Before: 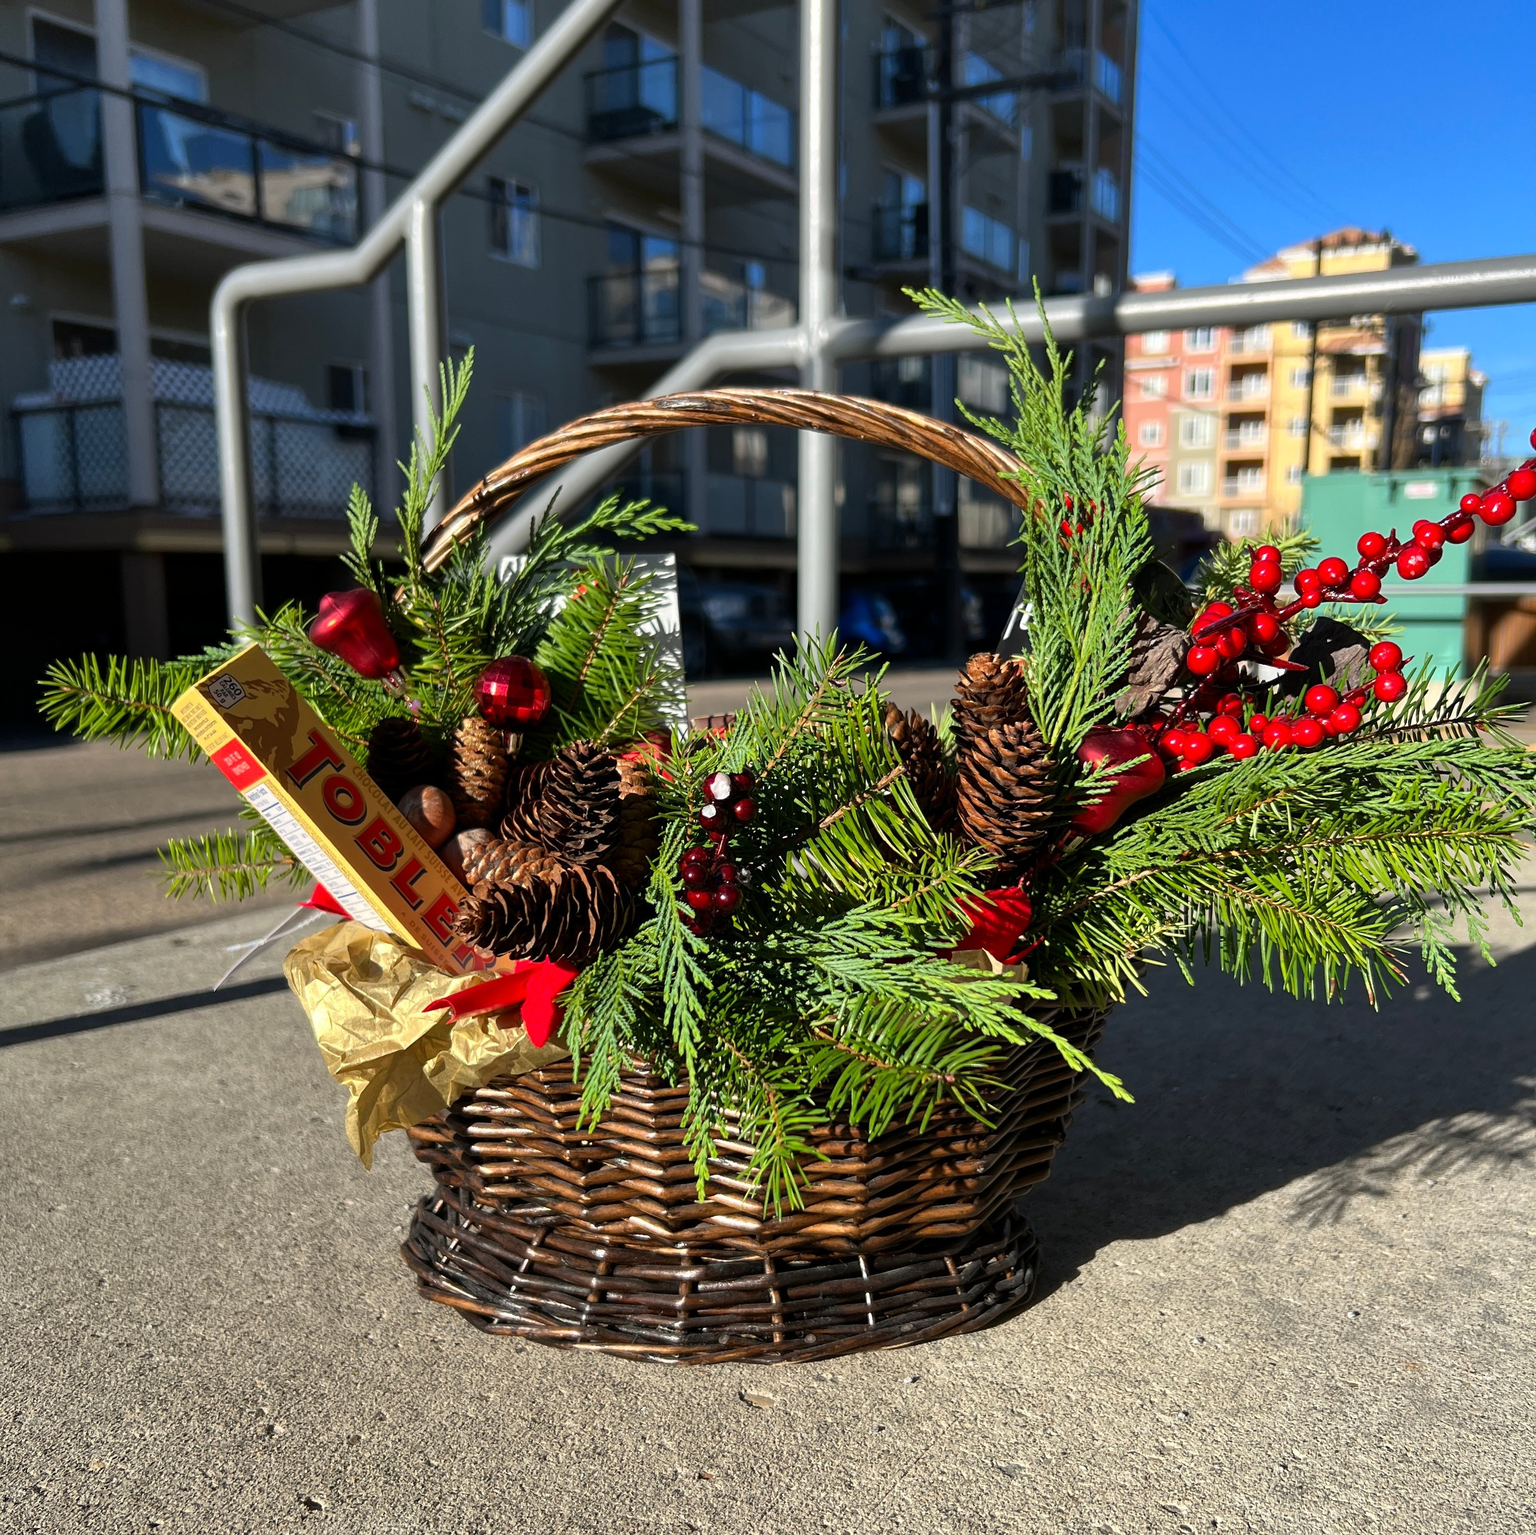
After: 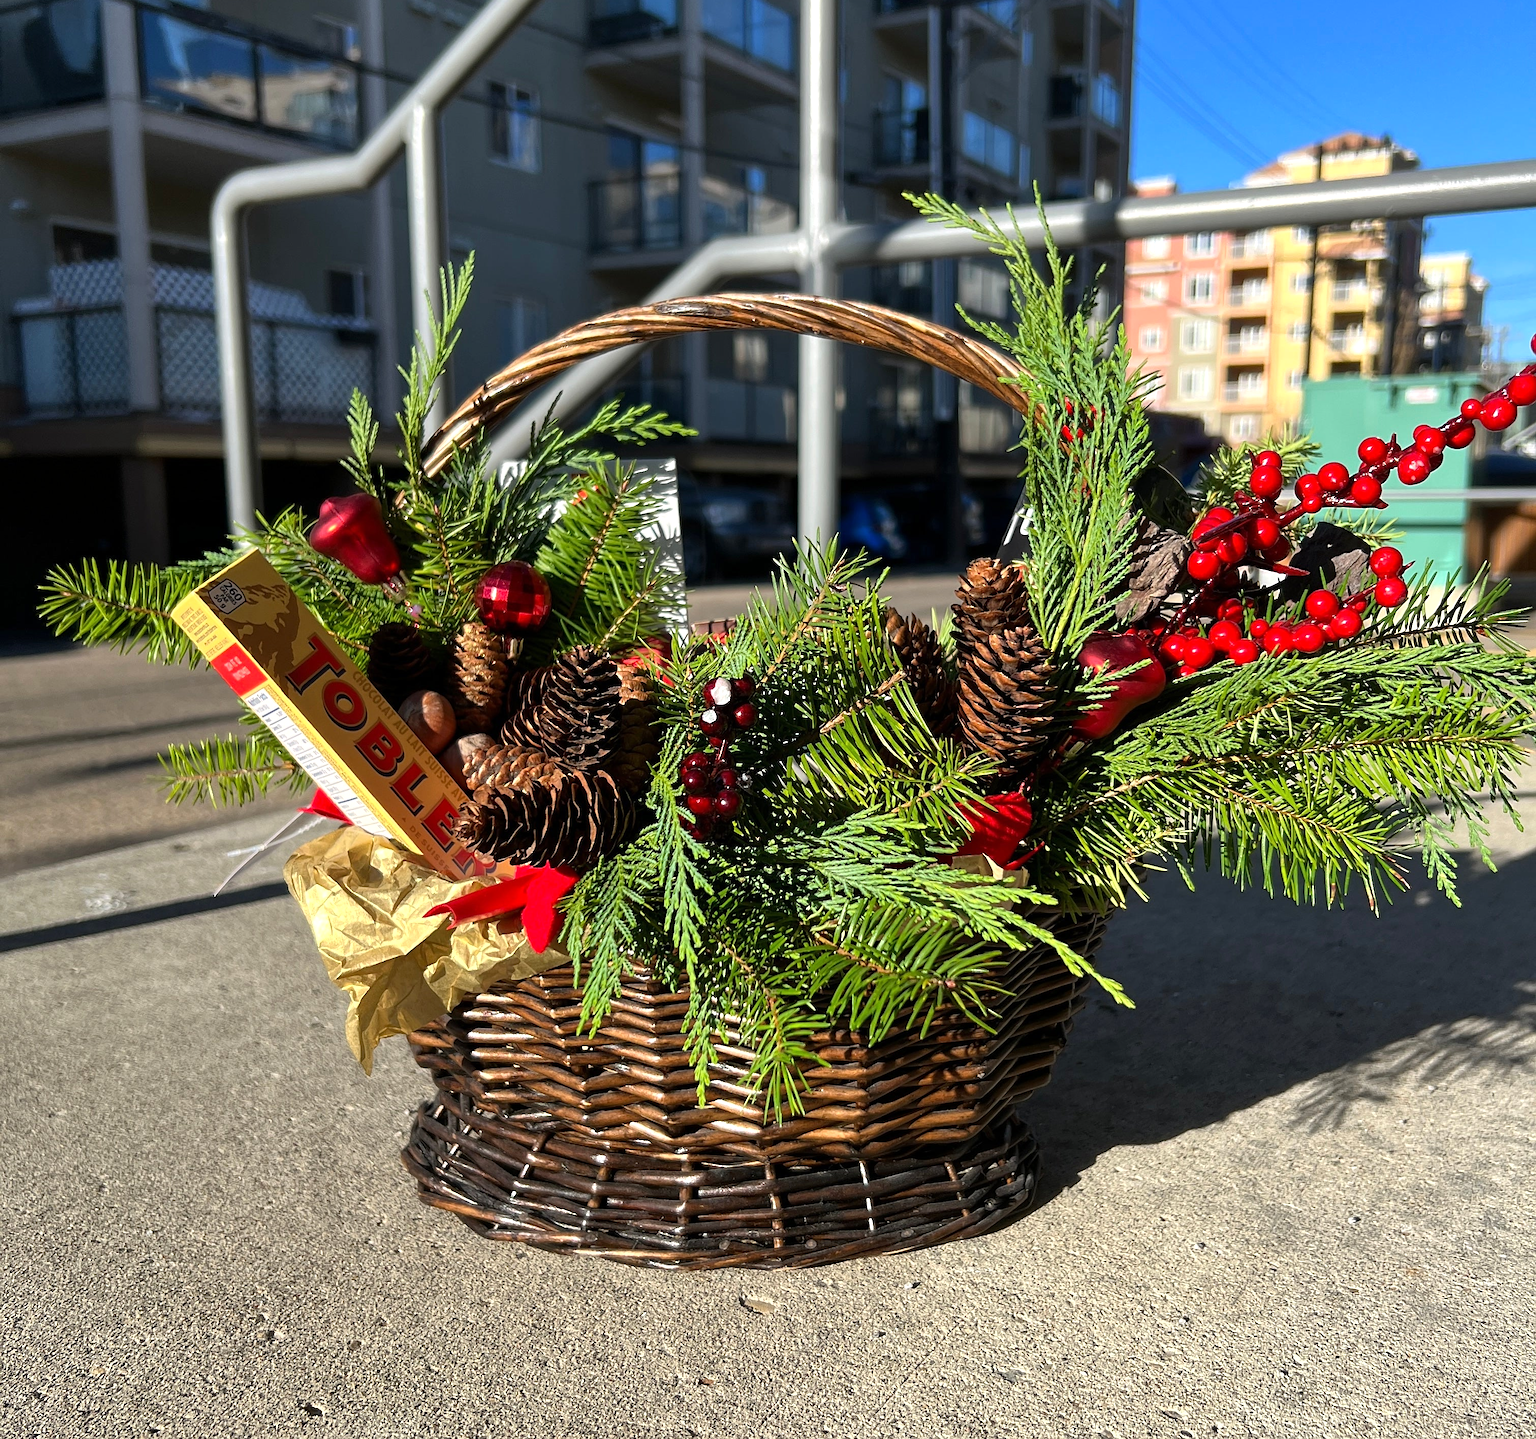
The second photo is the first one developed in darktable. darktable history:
crop and rotate: top 6.25%
exposure: exposure 0.2 EV, compensate highlight preservation false
sharpen: radius 1.864, amount 0.398, threshold 1.271
